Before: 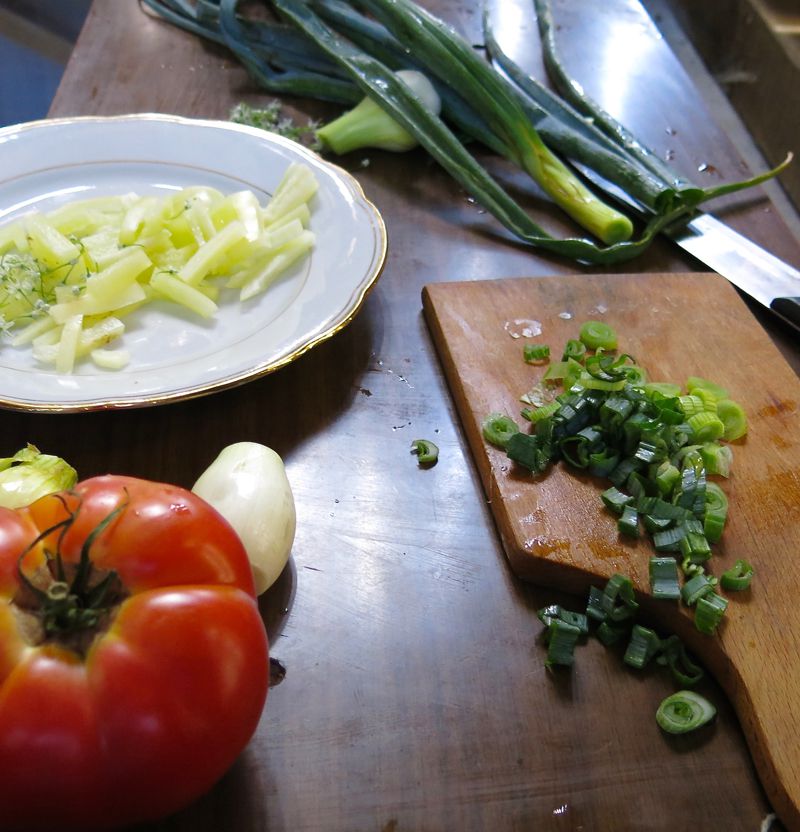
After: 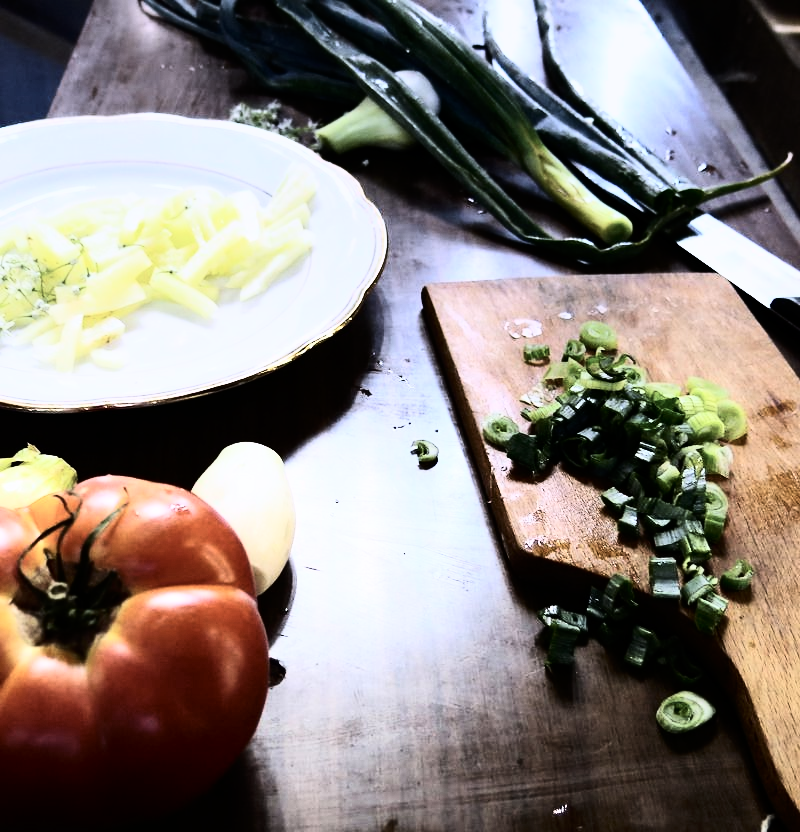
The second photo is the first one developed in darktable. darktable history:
rgb curve: curves: ch0 [(0, 0) (0.21, 0.15) (0.24, 0.21) (0.5, 0.75) (0.75, 0.96) (0.89, 0.99) (1, 1)]; ch1 [(0, 0.02) (0.21, 0.13) (0.25, 0.2) (0.5, 0.67) (0.75, 0.9) (0.89, 0.97) (1, 1)]; ch2 [(0, 0.02) (0.21, 0.13) (0.25, 0.2) (0.5, 0.67) (0.75, 0.9) (0.89, 0.97) (1, 1)], compensate middle gray true
graduated density: hue 238.83°, saturation 50%
contrast brightness saturation: contrast 0.25, saturation -0.31
exposure: exposure -0.04 EV, compensate highlight preservation false
